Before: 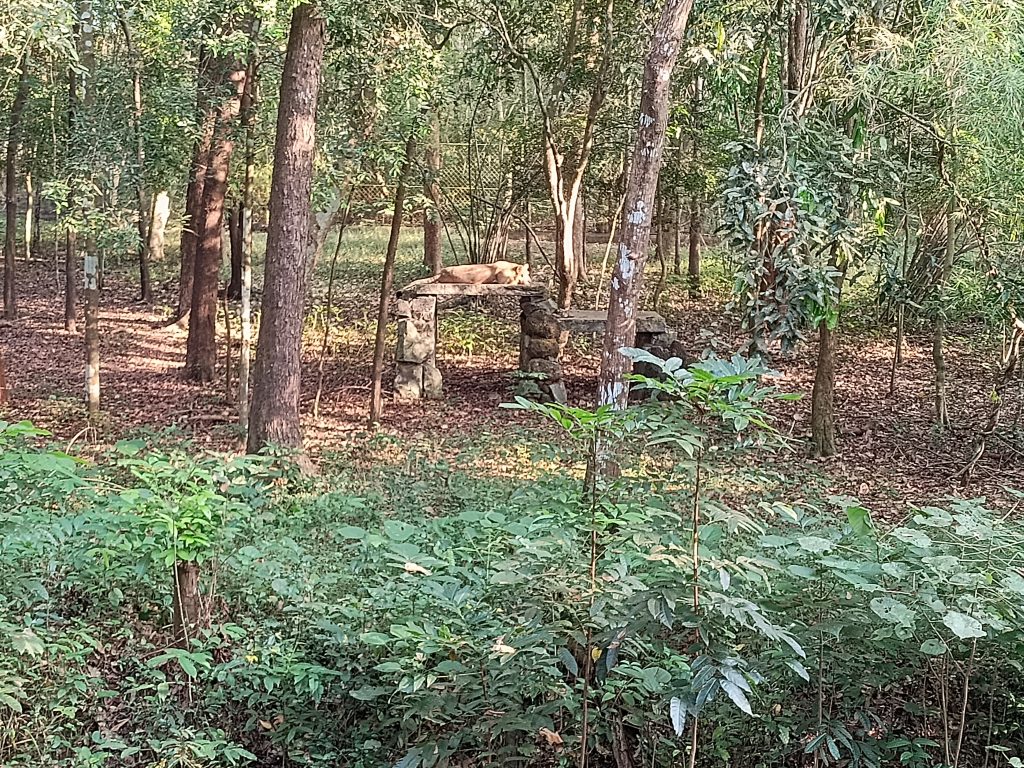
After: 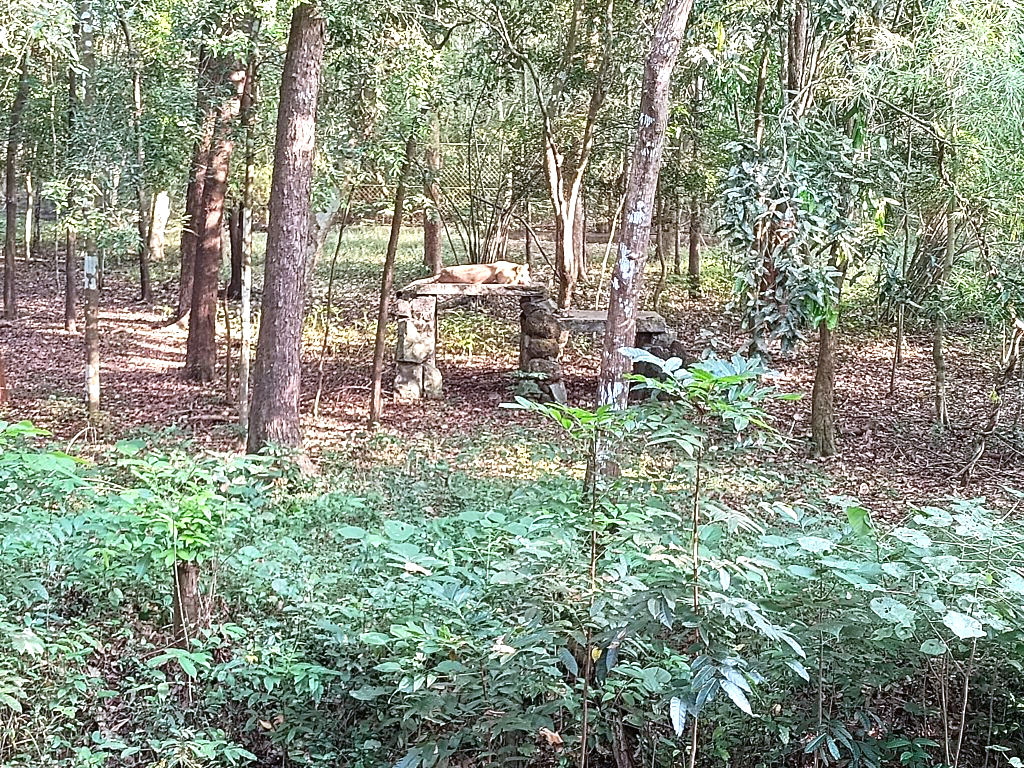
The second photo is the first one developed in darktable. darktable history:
shadows and highlights: shadows -88.03, highlights -35.45, shadows color adjustment 99.15%, highlights color adjustment 0%, soften with gaussian
exposure: black level correction 0, exposure 0.7 EV, compensate exposure bias true, compensate highlight preservation false
white balance: red 0.954, blue 1.079
